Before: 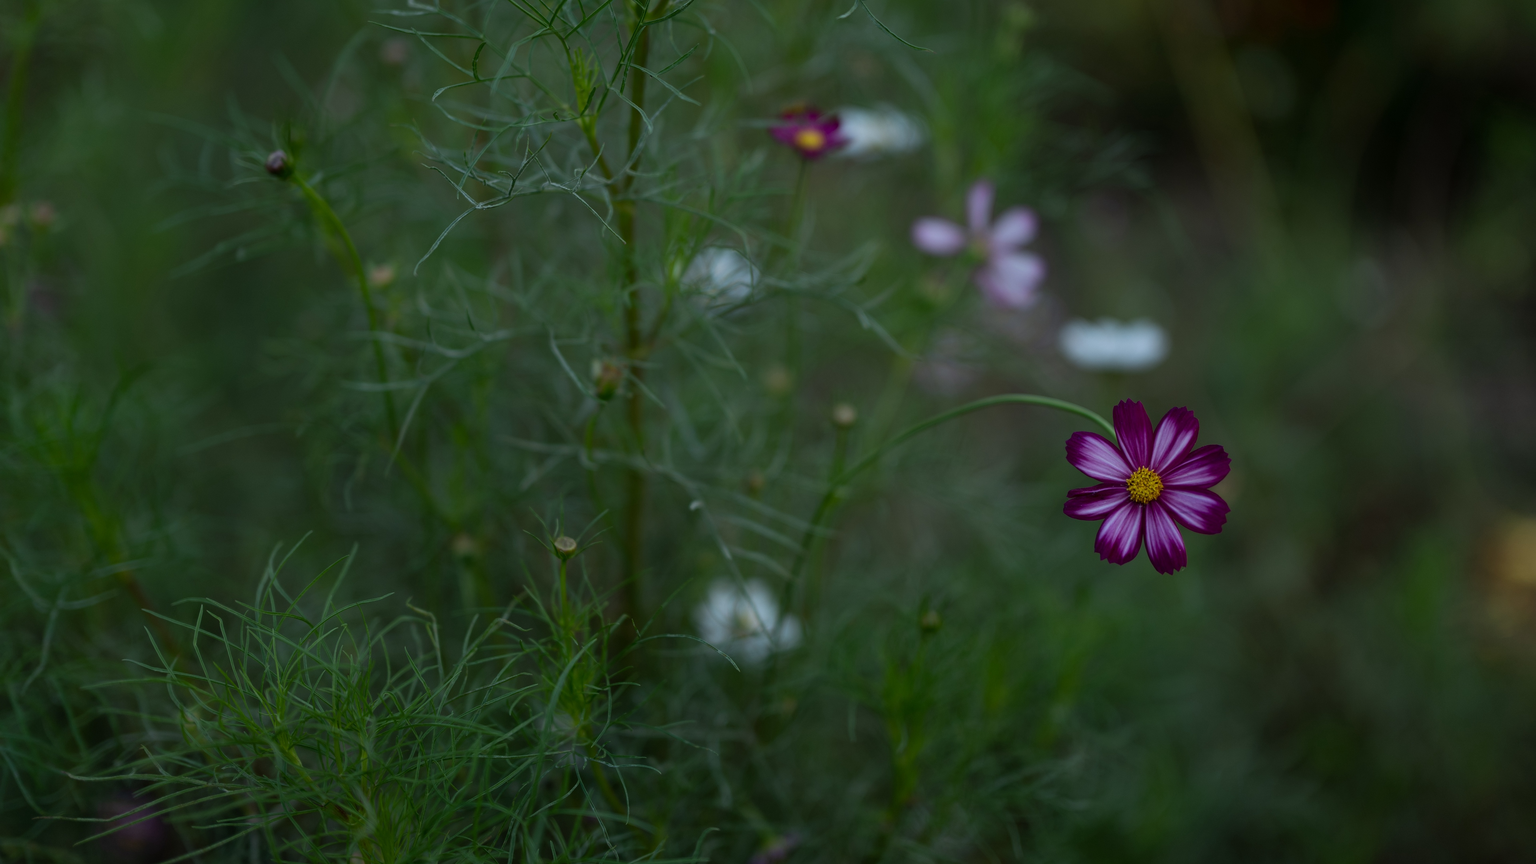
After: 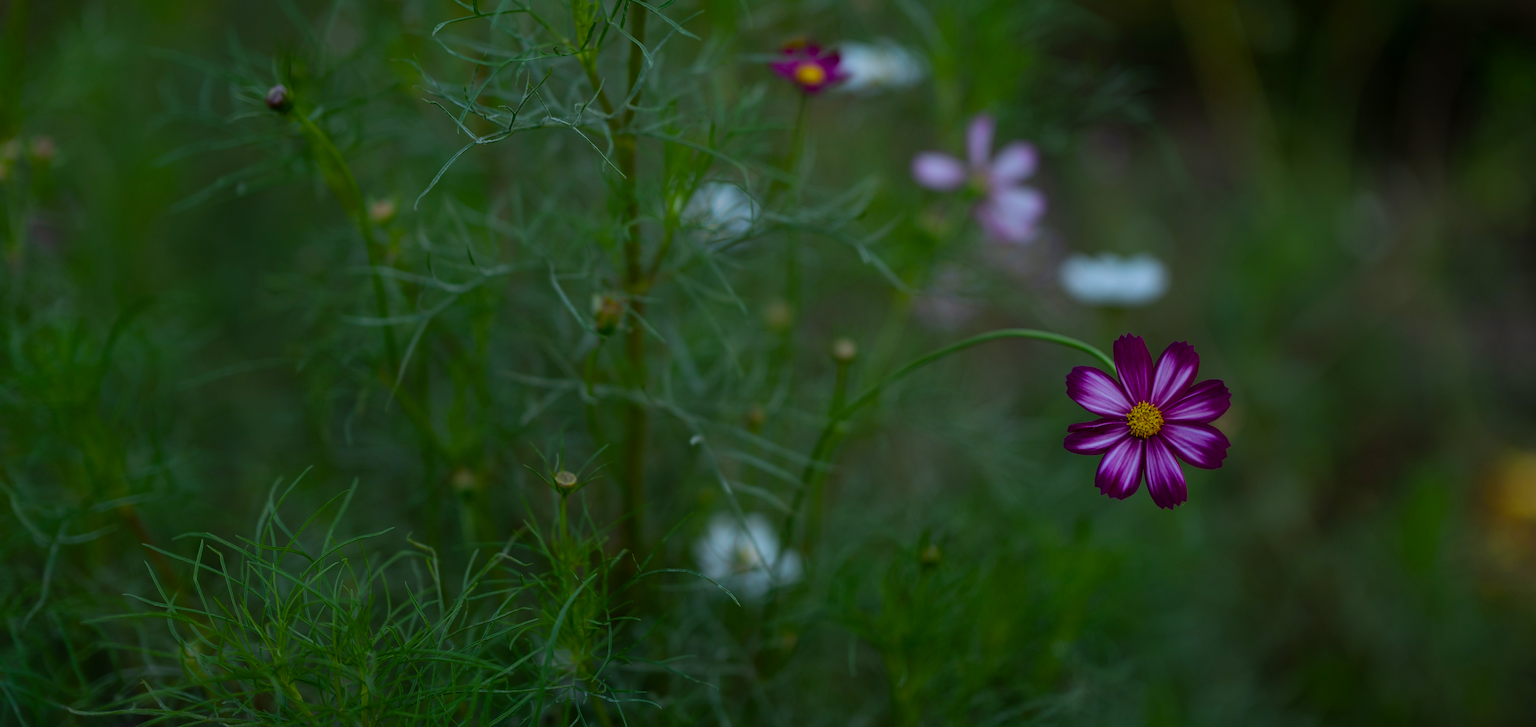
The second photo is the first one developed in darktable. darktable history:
color balance rgb: perceptual saturation grading › global saturation 30%, global vibrance 20%
crop: top 7.625%, bottom 8.027%
